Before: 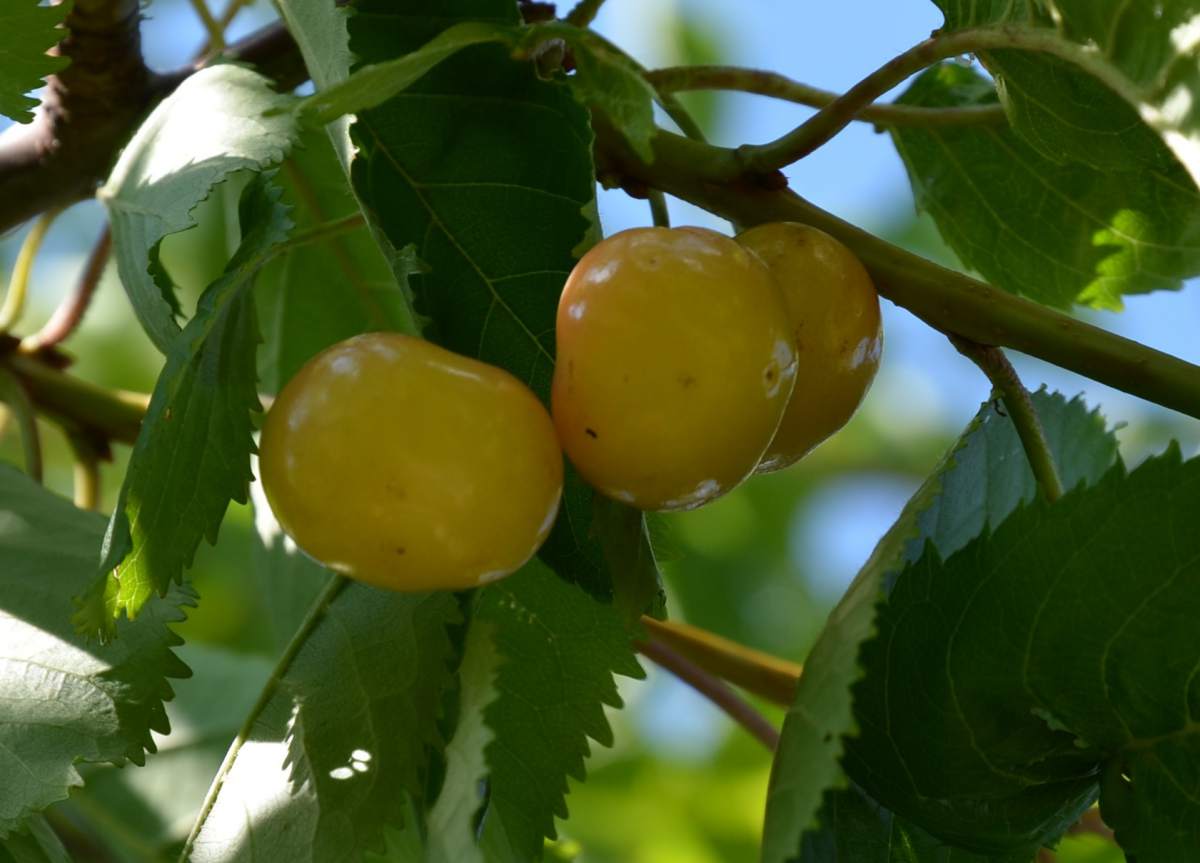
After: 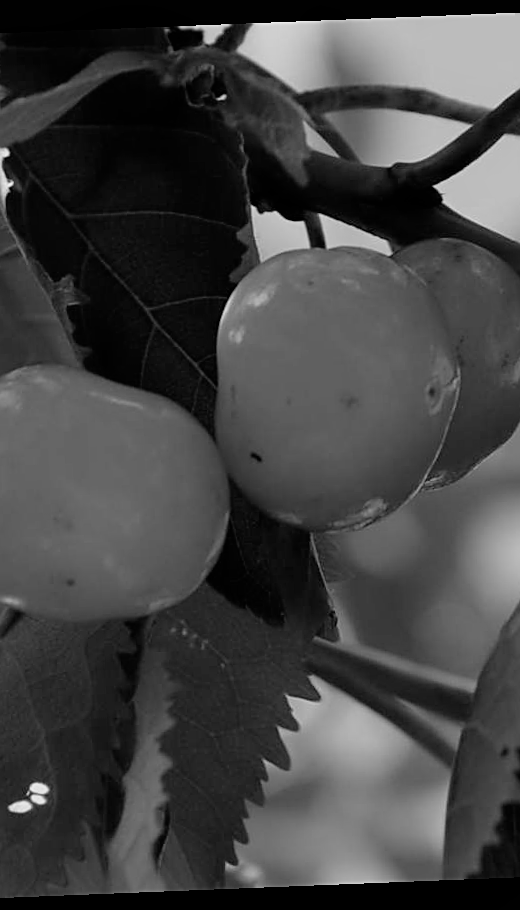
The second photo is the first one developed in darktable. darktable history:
monochrome: a 14.95, b -89.96
sharpen: on, module defaults
crop: left 28.583%, right 29.231%
filmic rgb: black relative exposure -5.83 EV, white relative exposure 3.4 EV, hardness 3.68
levels: levels [0, 0.476, 0.951]
rotate and perspective: rotation -2.29°, automatic cropping off
